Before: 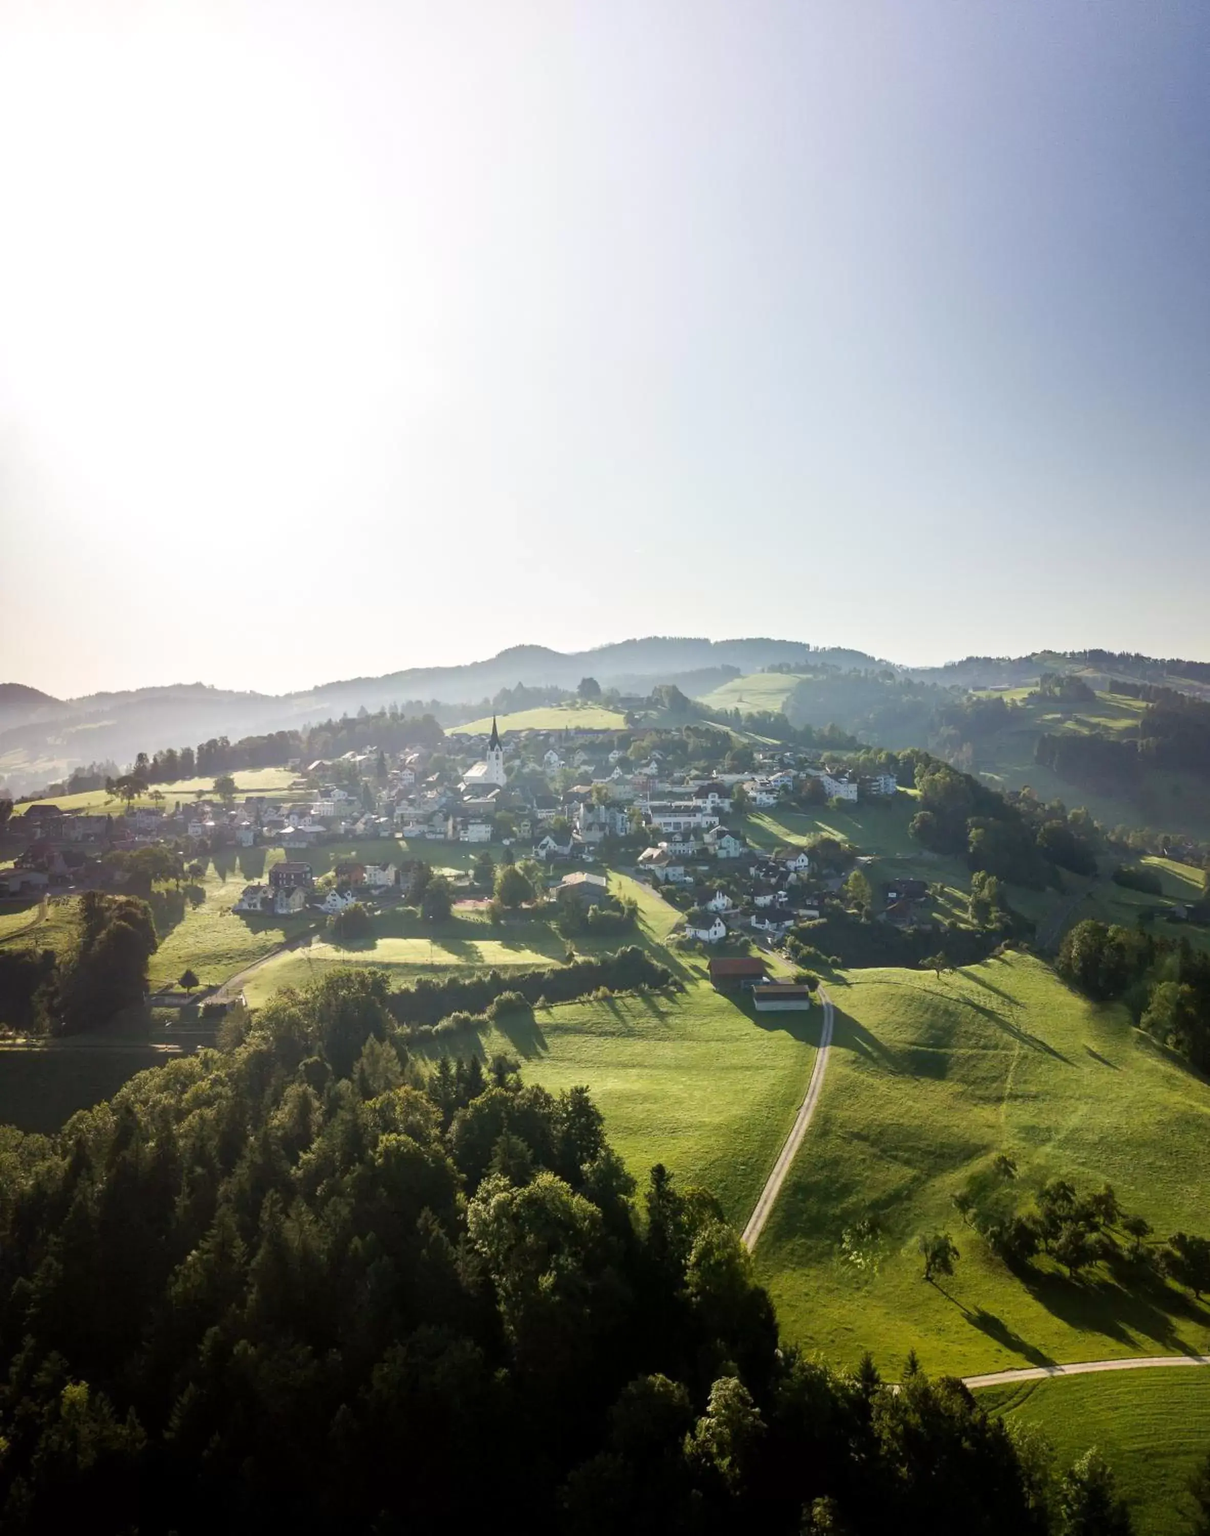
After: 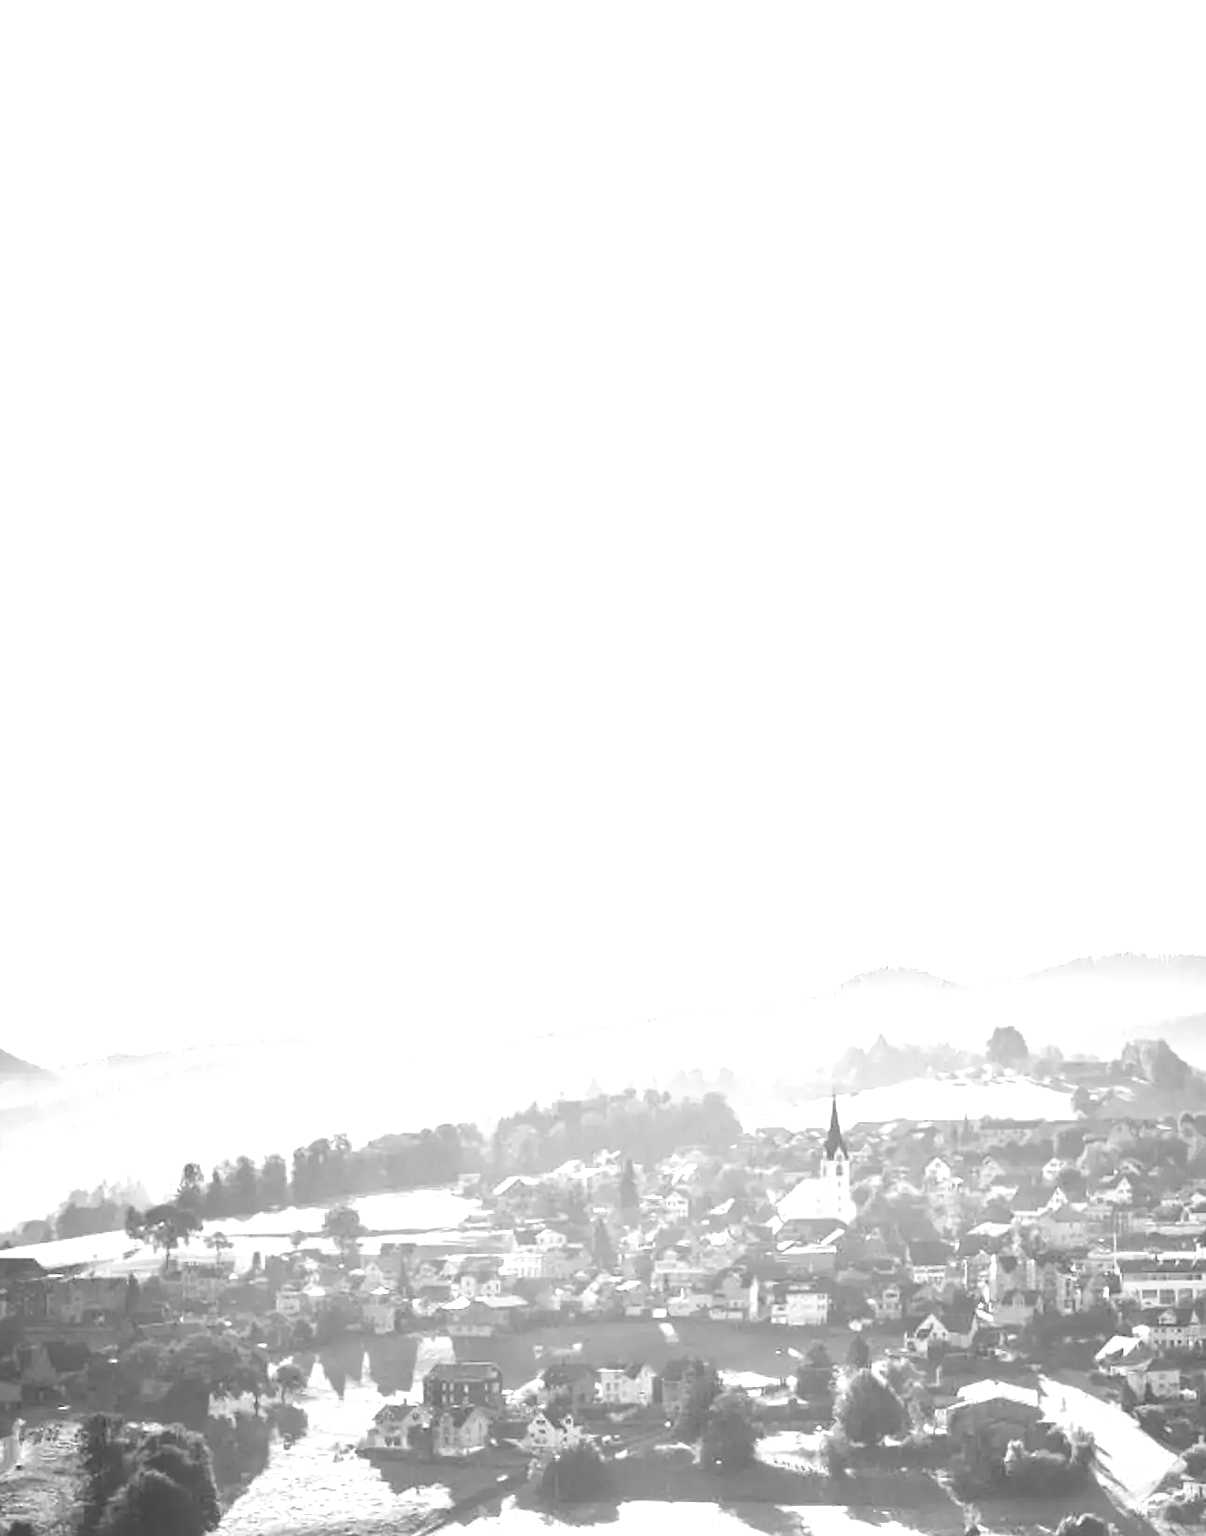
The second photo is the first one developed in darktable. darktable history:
crop and rotate: left 3.047%, top 7.509%, right 42.236%, bottom 37.598%
exposure: black level correction 0, exposure 1.2 EV, compensate highlight preservation false
color zones: curves: ch1 [(0, -0.394) (0.143, -0.394) (0.286, -0.394) (0.429, -0.392) (0.571, -0.391) (0.714, -0.391) (0.857, -0.391) (1, -0.394)]
